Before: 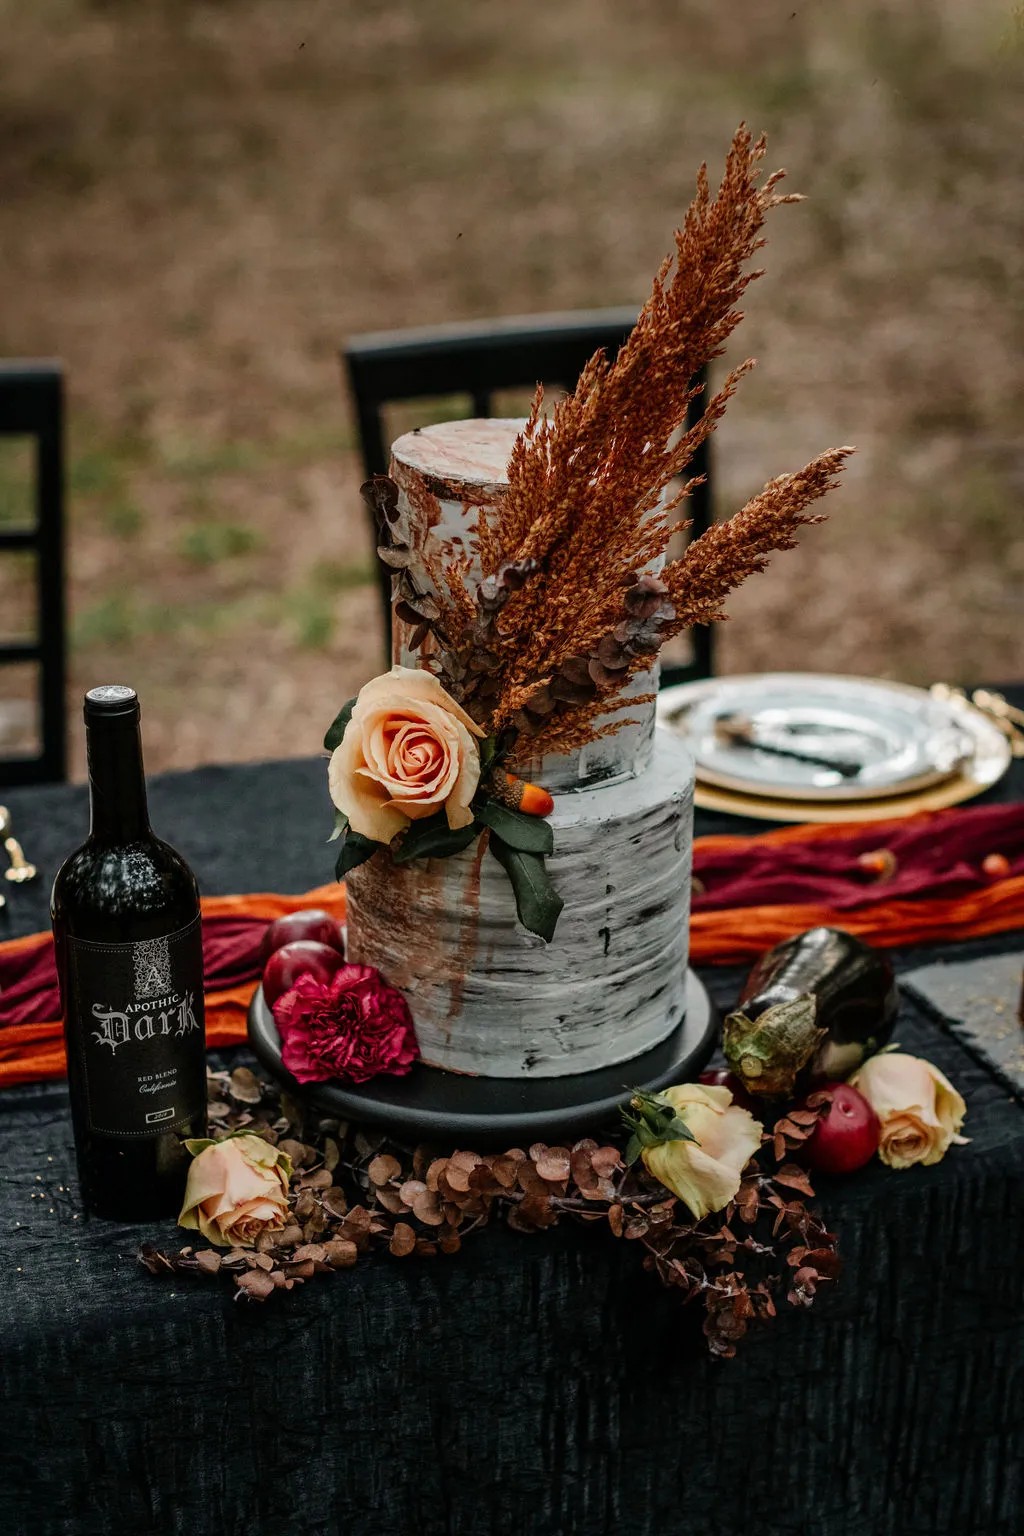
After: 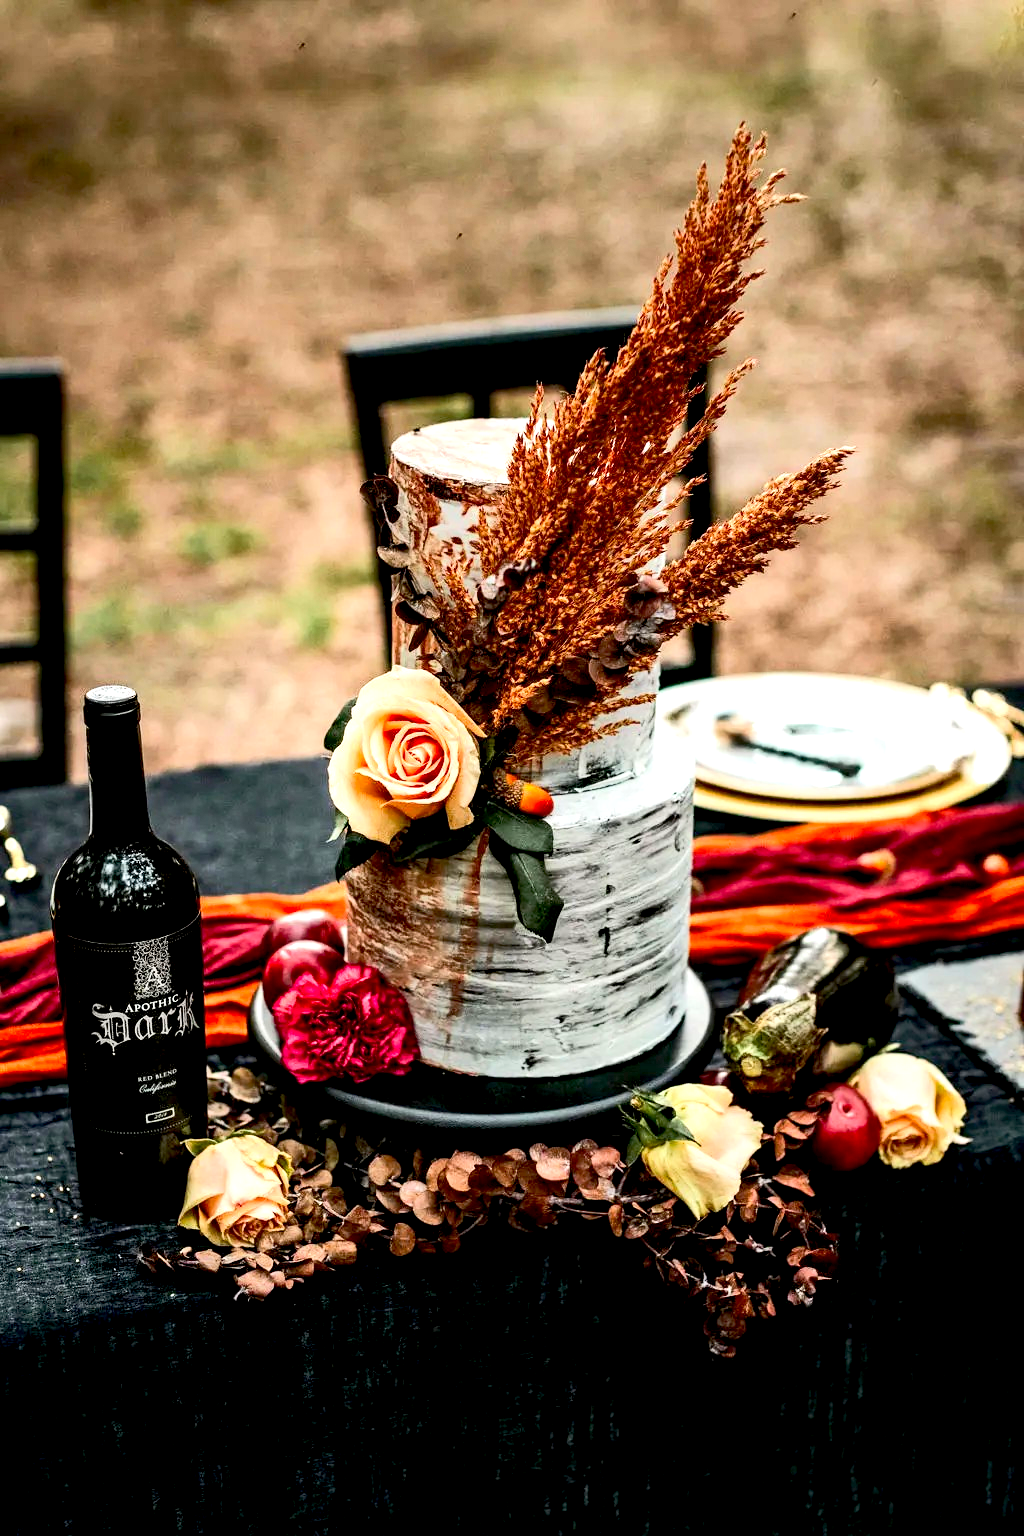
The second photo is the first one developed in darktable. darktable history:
tone equalizer: -8 EV 0.024 EV, -7 EV -0.036 EV, -6 EV 0.037 EV, -5 EV 0.024 EV, -4 EV 0.268 EV, -3 EV 0.638 EV, -2 EV 0.589 EV, -1 EV 0.19 EV, +0 EV 0.031 EV, edges refinement/feathering 500, mask exposure compensation -1.57 EV, preserve details no
exposure: black level correction 0.01, exposure 1 EV, compensate highlight preservation false
